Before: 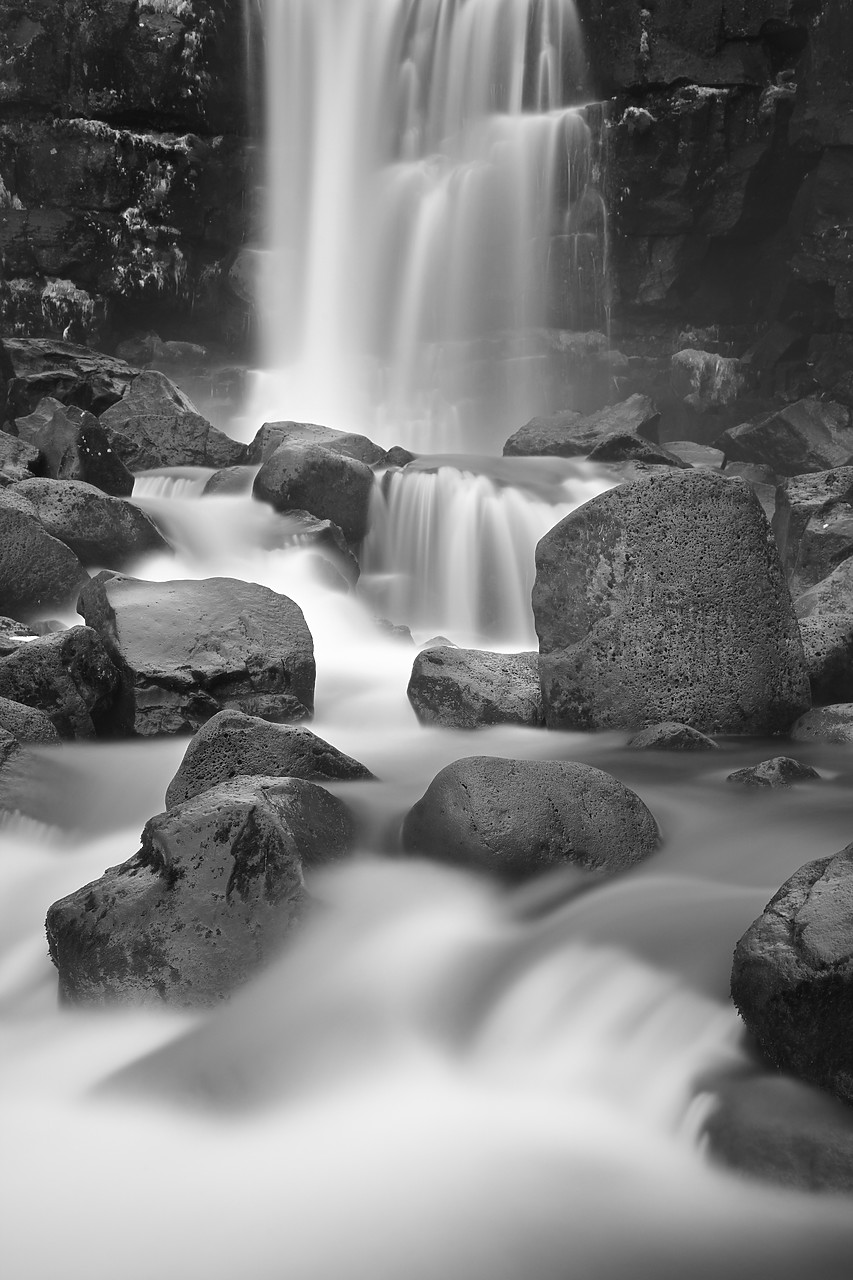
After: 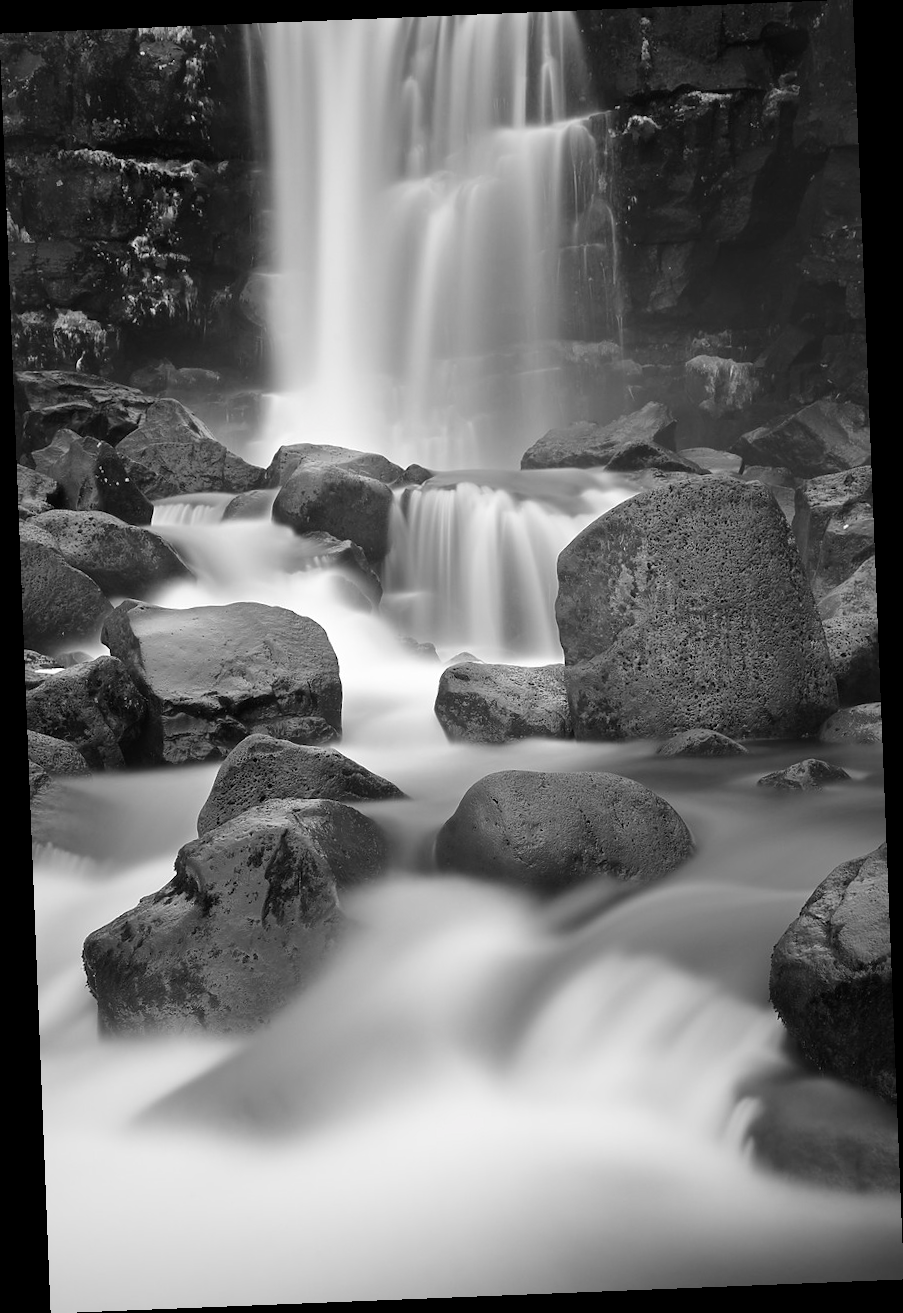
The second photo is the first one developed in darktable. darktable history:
rotate and perspective: rotation -2.29°, automatic cropping off
color zones: curves: ch0 [(0.018, 0.548) (0.197, 0.654) (0.425, 0.447) (0.605, 0.658) (0.732, 0.579)]; ch1 [(0.105, 0.531) (0.224, 0.531) (0.386, 0.39) (0.618, 0.456) (0.732, 0.456) (0.956, 0.421)]; ch2 [(0.039, 0.583) (0.215, 0.465) (0.399, 0.544) (0.465, 0.548) (0.614, 0.447) (0.724, 0.43) (0.882, 0.623) (0.956, 0.632)]
white balance: red 1, blue 1
